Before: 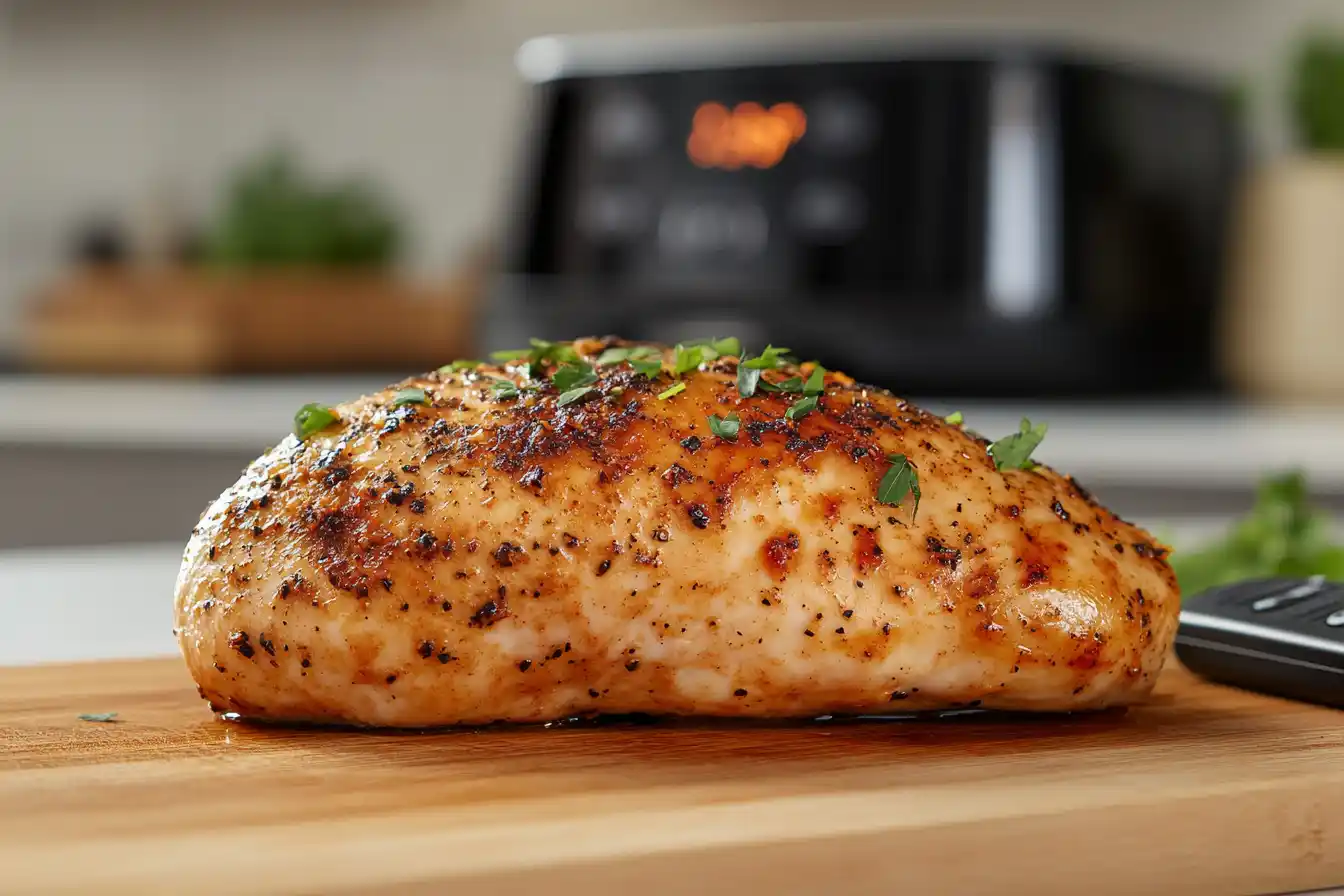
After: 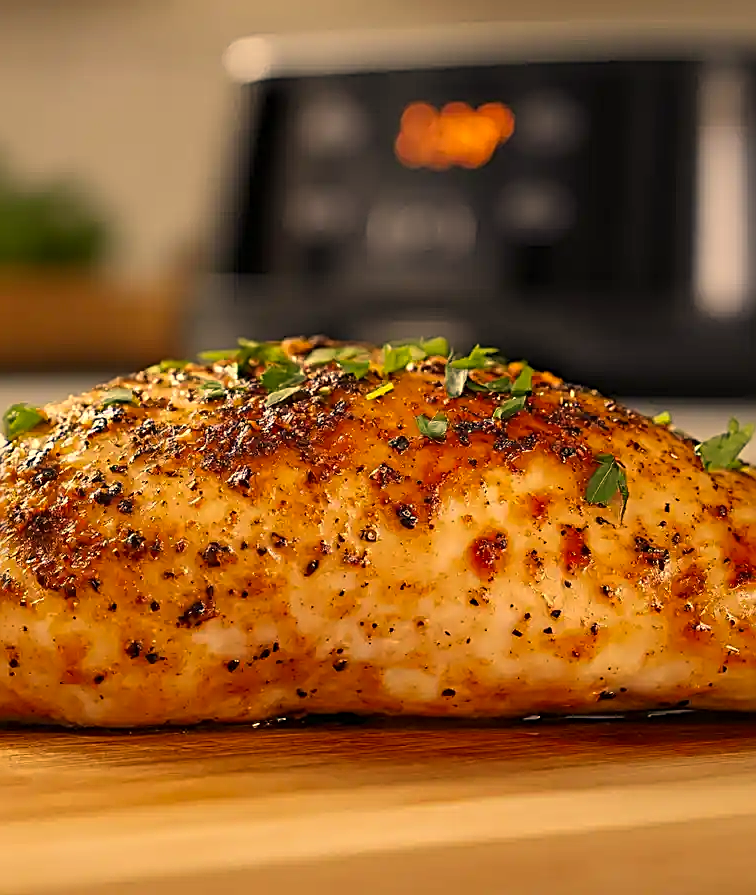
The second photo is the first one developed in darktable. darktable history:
sharpen: radius 2.673, amount 0.673
crop: left 21.755%, right 21.993%, bottom 0.015%
color correction: highlights a* 14.99, highlights b* 32.18
